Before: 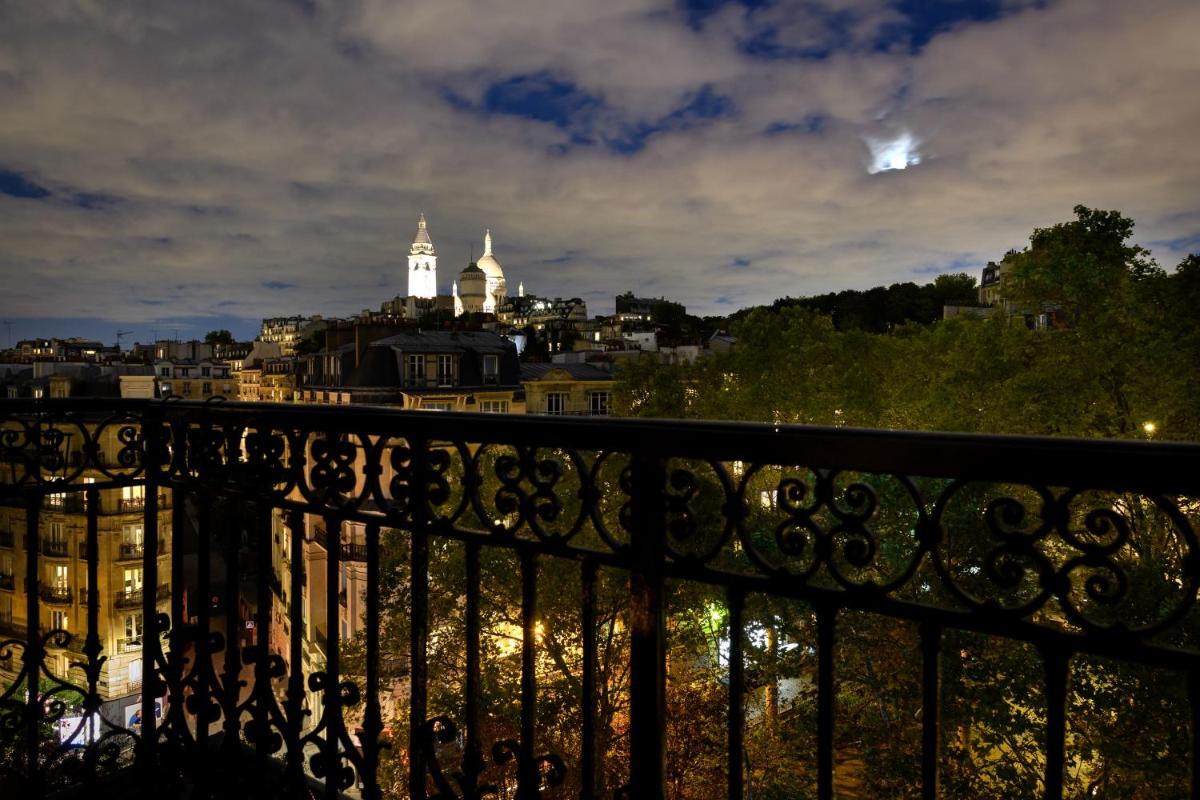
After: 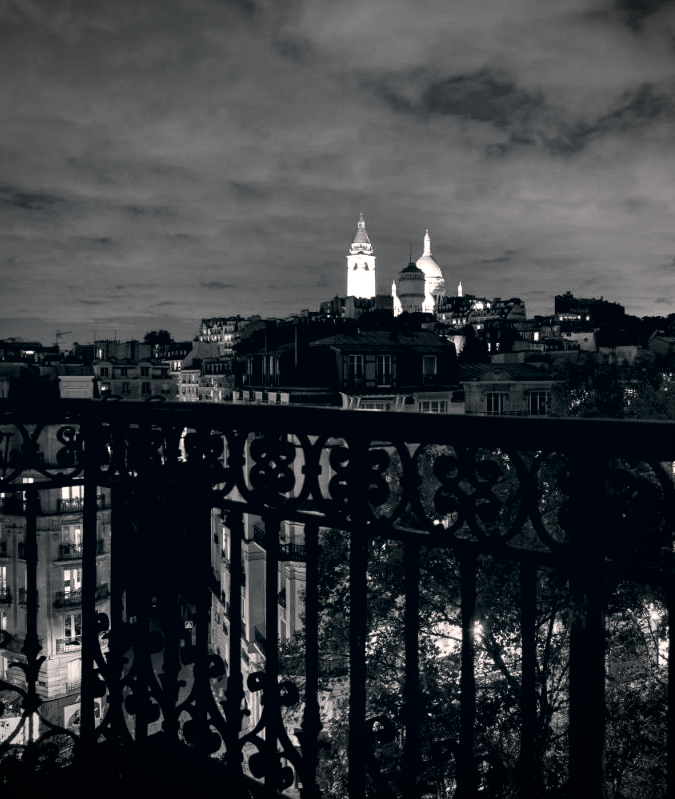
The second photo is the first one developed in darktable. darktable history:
tone equalizer: on, module defaults
crop: left 5.114%, right 38.589%
white balance: emerald 1
color correction: highlights a* 5.38, highlights b* 5.3, shadows a* -4.26, shadows b* -5.11
levels: levels [0.055, 0.477, 0.9]
color calibration: output gray [0.22, 0.42, 0.37, 0], gray › normalize channels true, illuminant same as pipeline (D50), adaptation XYZ, x 0.346, y 0.359, gamut compression 0
vignetting: on, module defaults
